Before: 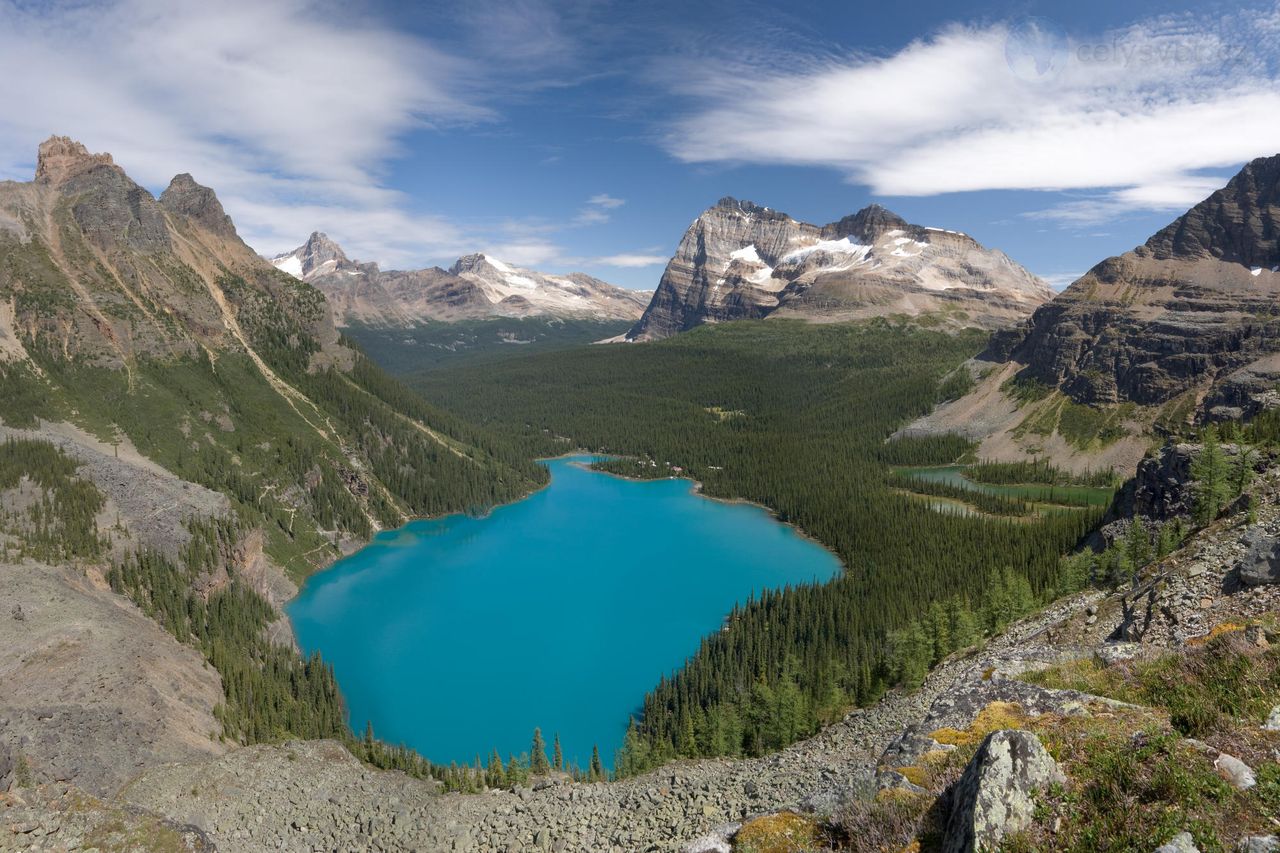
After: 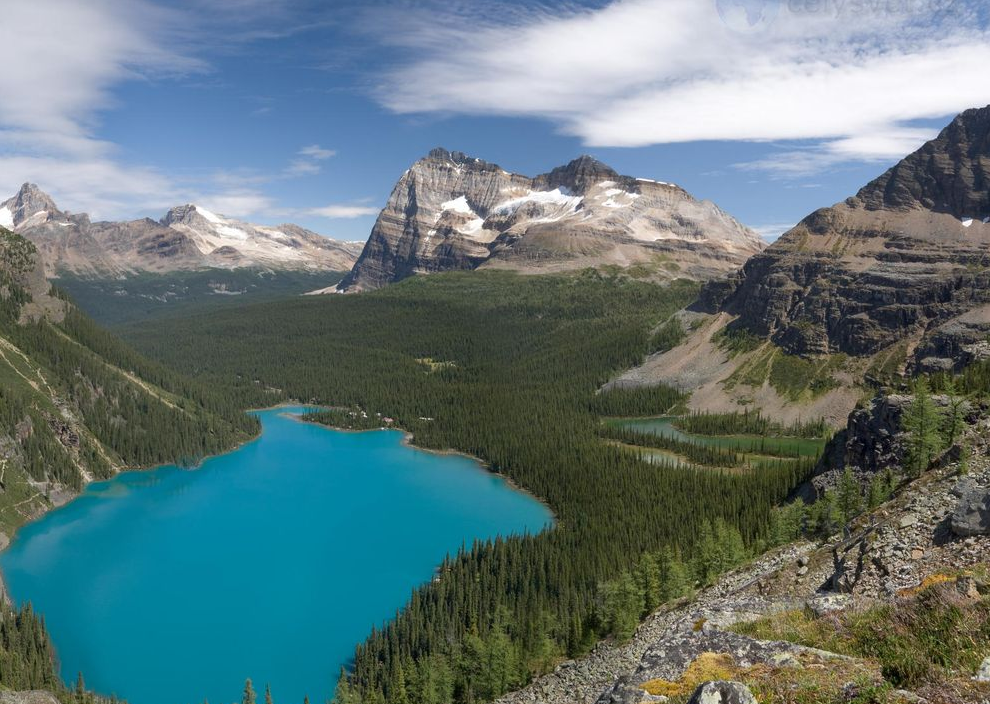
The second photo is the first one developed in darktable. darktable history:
crop: left 22.631%, top 5.852%, bottom 11.526%
